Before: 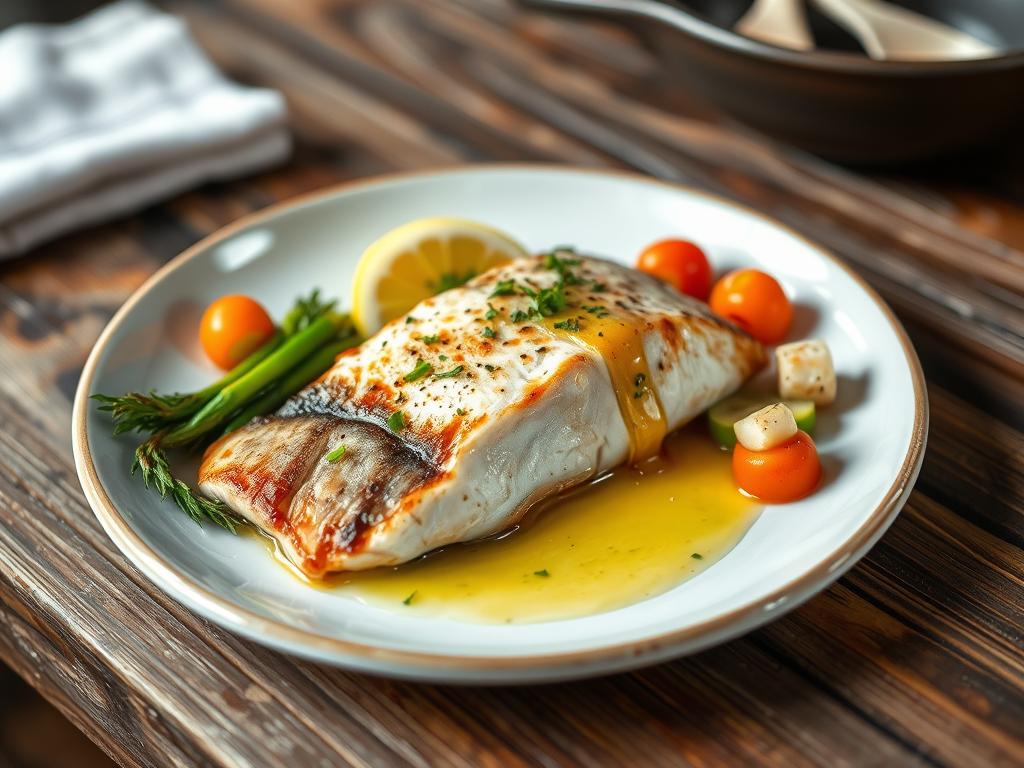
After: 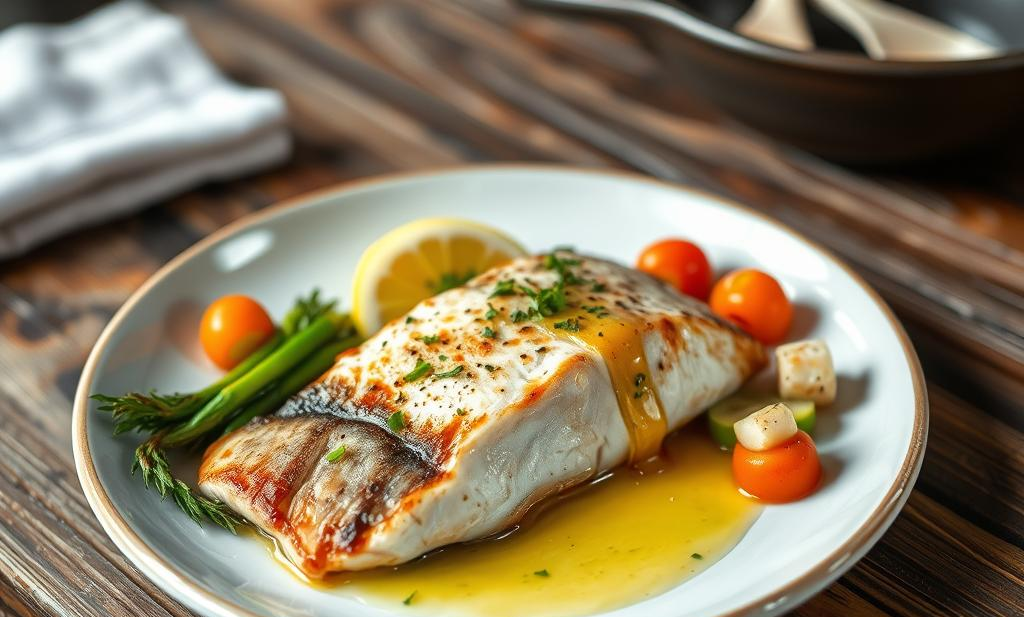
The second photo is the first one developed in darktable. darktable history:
crop: bottom 19.536%
